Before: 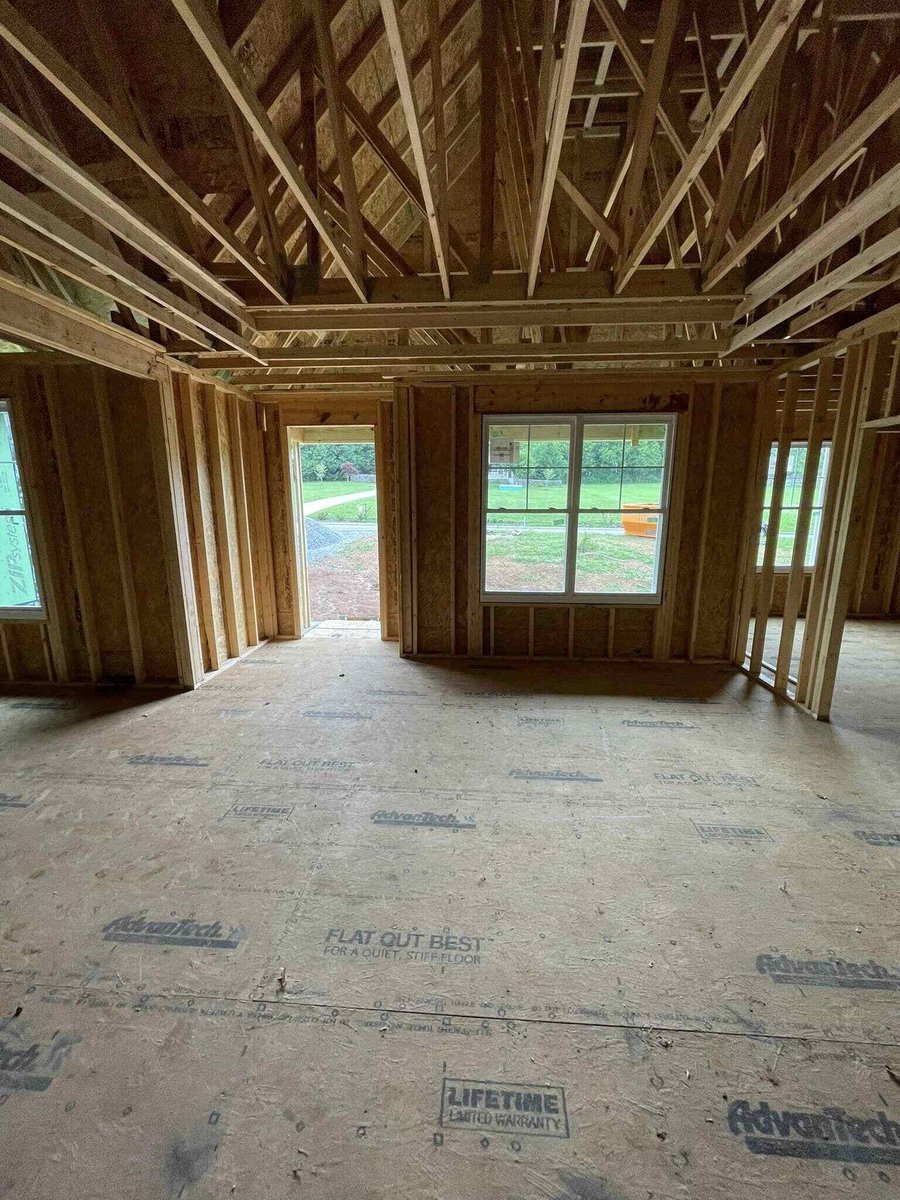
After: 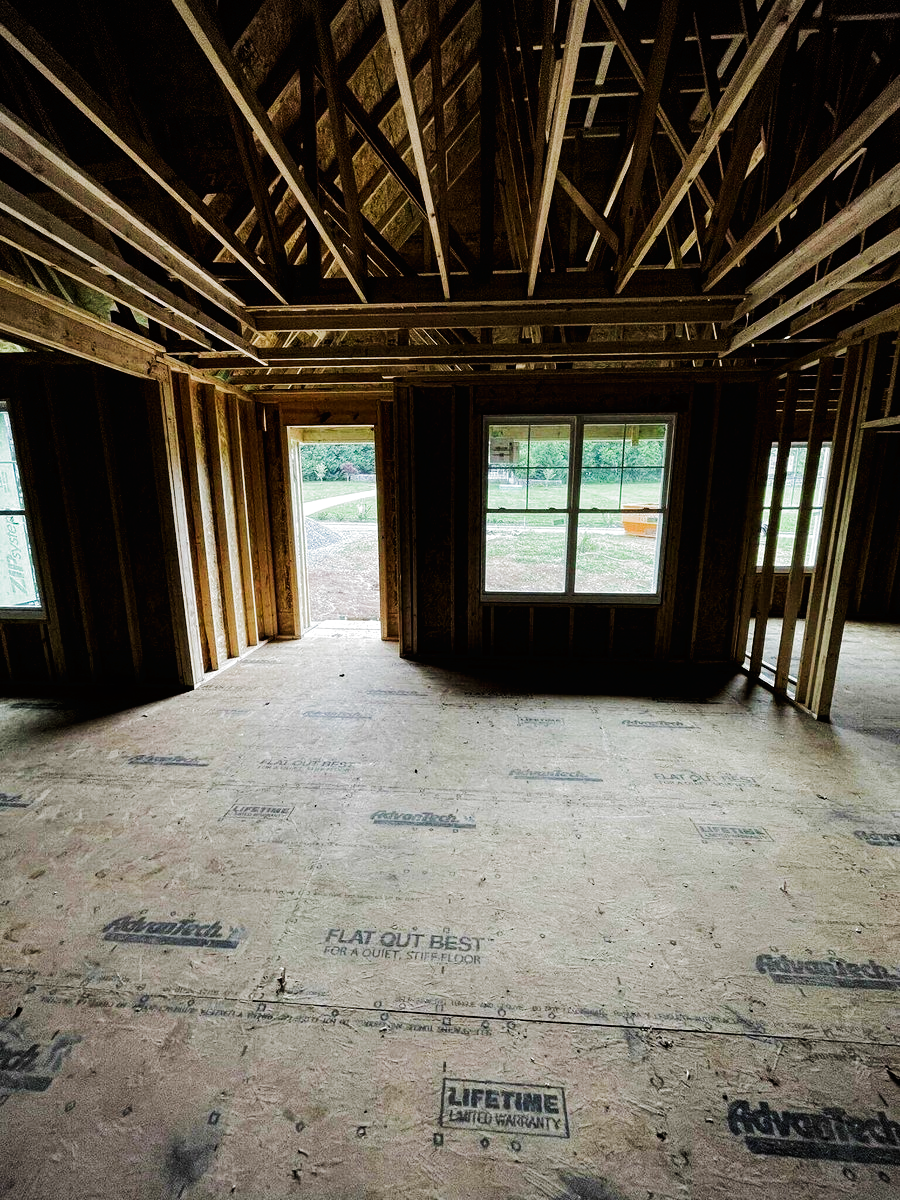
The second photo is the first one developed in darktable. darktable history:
filmic rgb: black relative exposure -8.2 EV, white relative exposure 2.2 EV, threshold 3 EV, hardness 7.11, latitude 75%, contrast 1.325, highlights saturation mix -2%, shadows ↔ highlights balance 30%, preserve chrominance RGB euclidean norm, color science v5 (2021), contrast in shadows safe, contrast in highlights safe, enable highlight reconstruction true
vignetting: fall-off start 91.19%
tone curve: curves: ch0 [(0, 0) (0.003, 0.007) (0.011, 0.008) (0.025, 0.007) (0.044, 0.009) (0.069, 0.012) (0.1, 0.02) (0.136, 0.035) (0.177, 0.06) (0.224, 0.104) (0.277, 0.16) (0.335, 0.228) (0.399, 0.308) (0.468, 0.418) (0.543, 0.525) (0.623, 0.635) (0.709, 0.723) (0.801, 0.802) (0.898, 0.889) (1, 1)], preserve colors none
